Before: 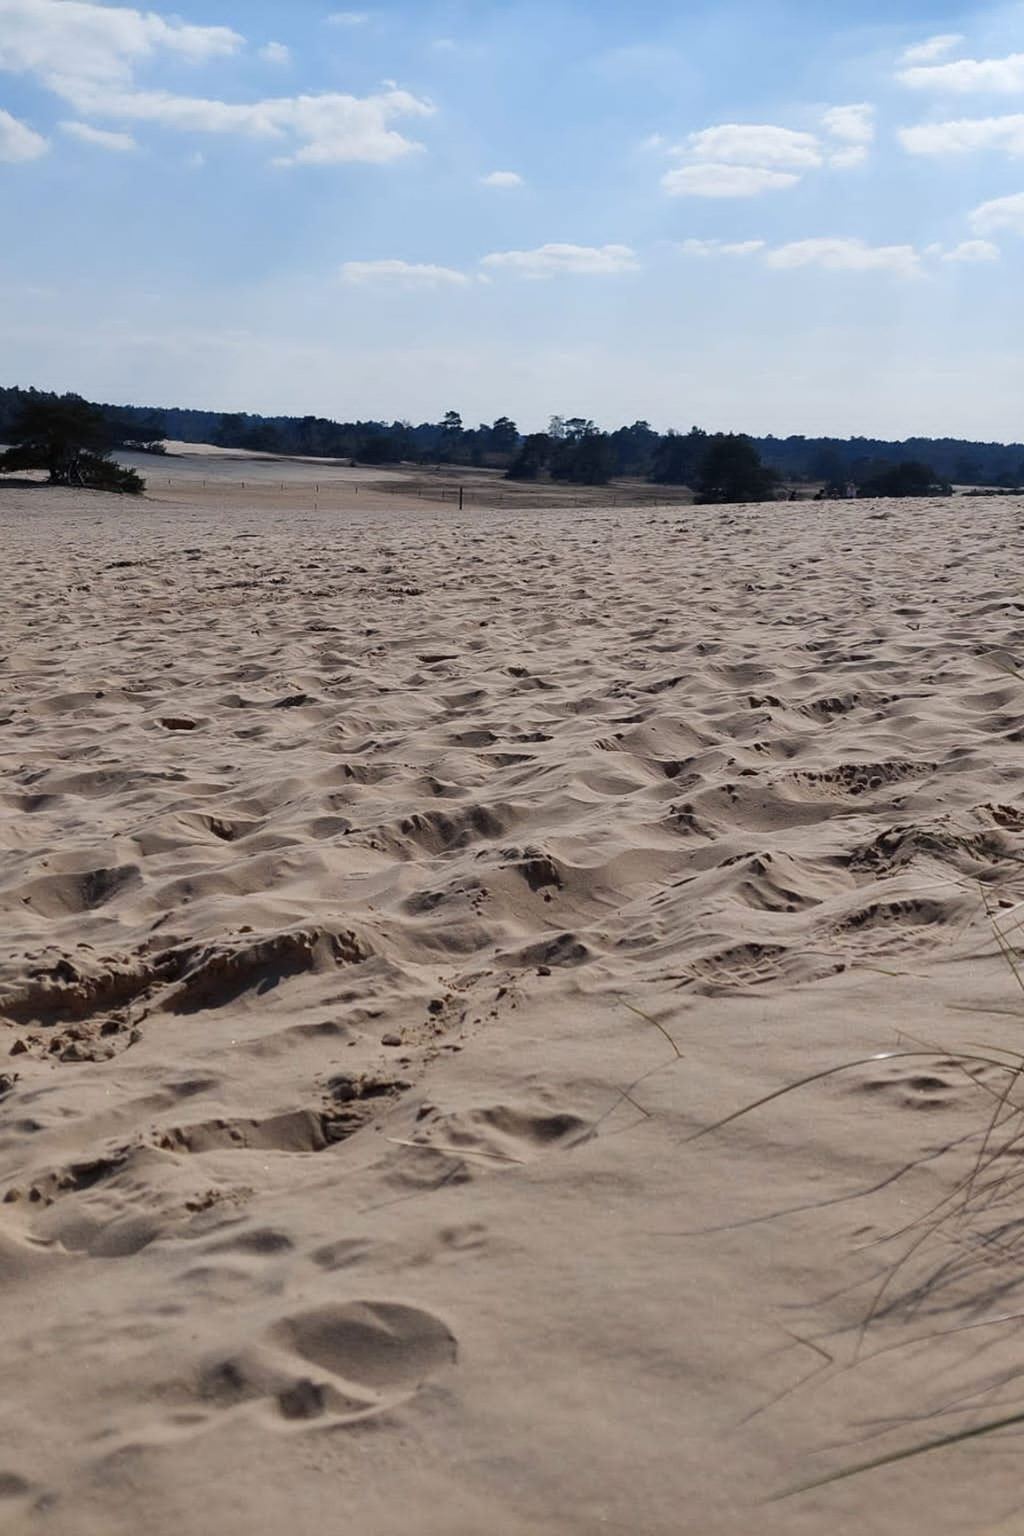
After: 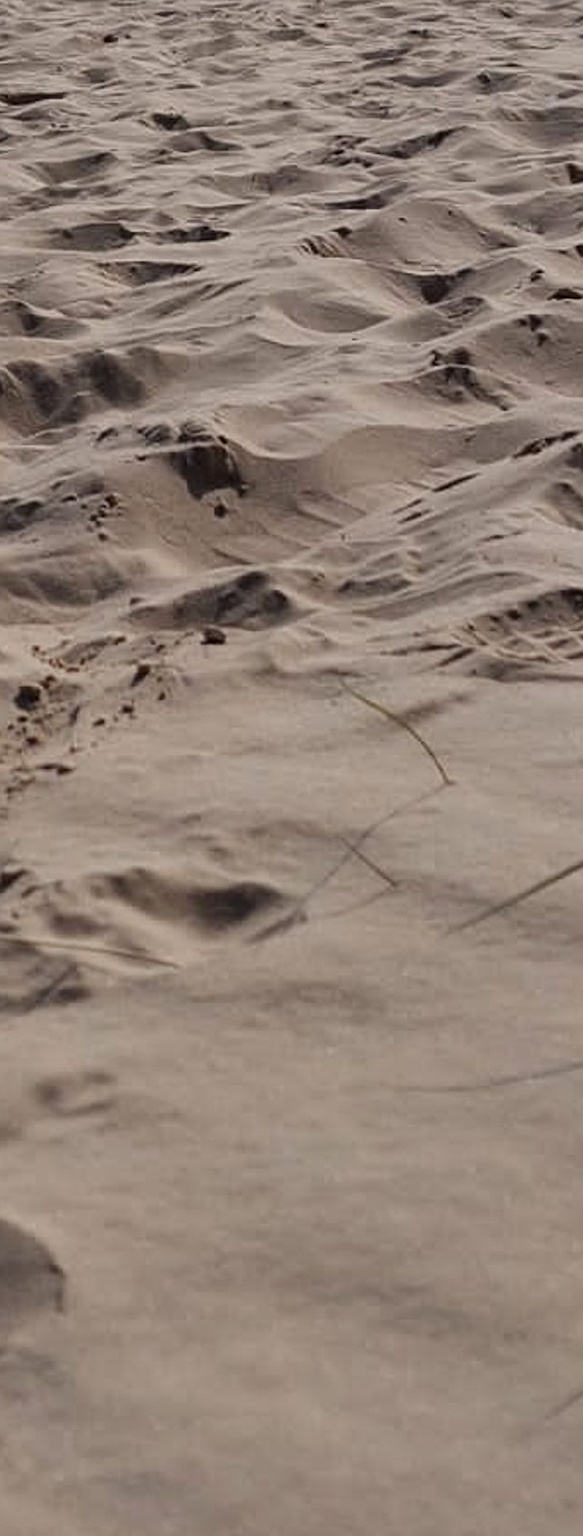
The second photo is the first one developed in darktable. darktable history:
crop: left 40.993%, top 39.199%, right 25.922%, bottom 2.686%
